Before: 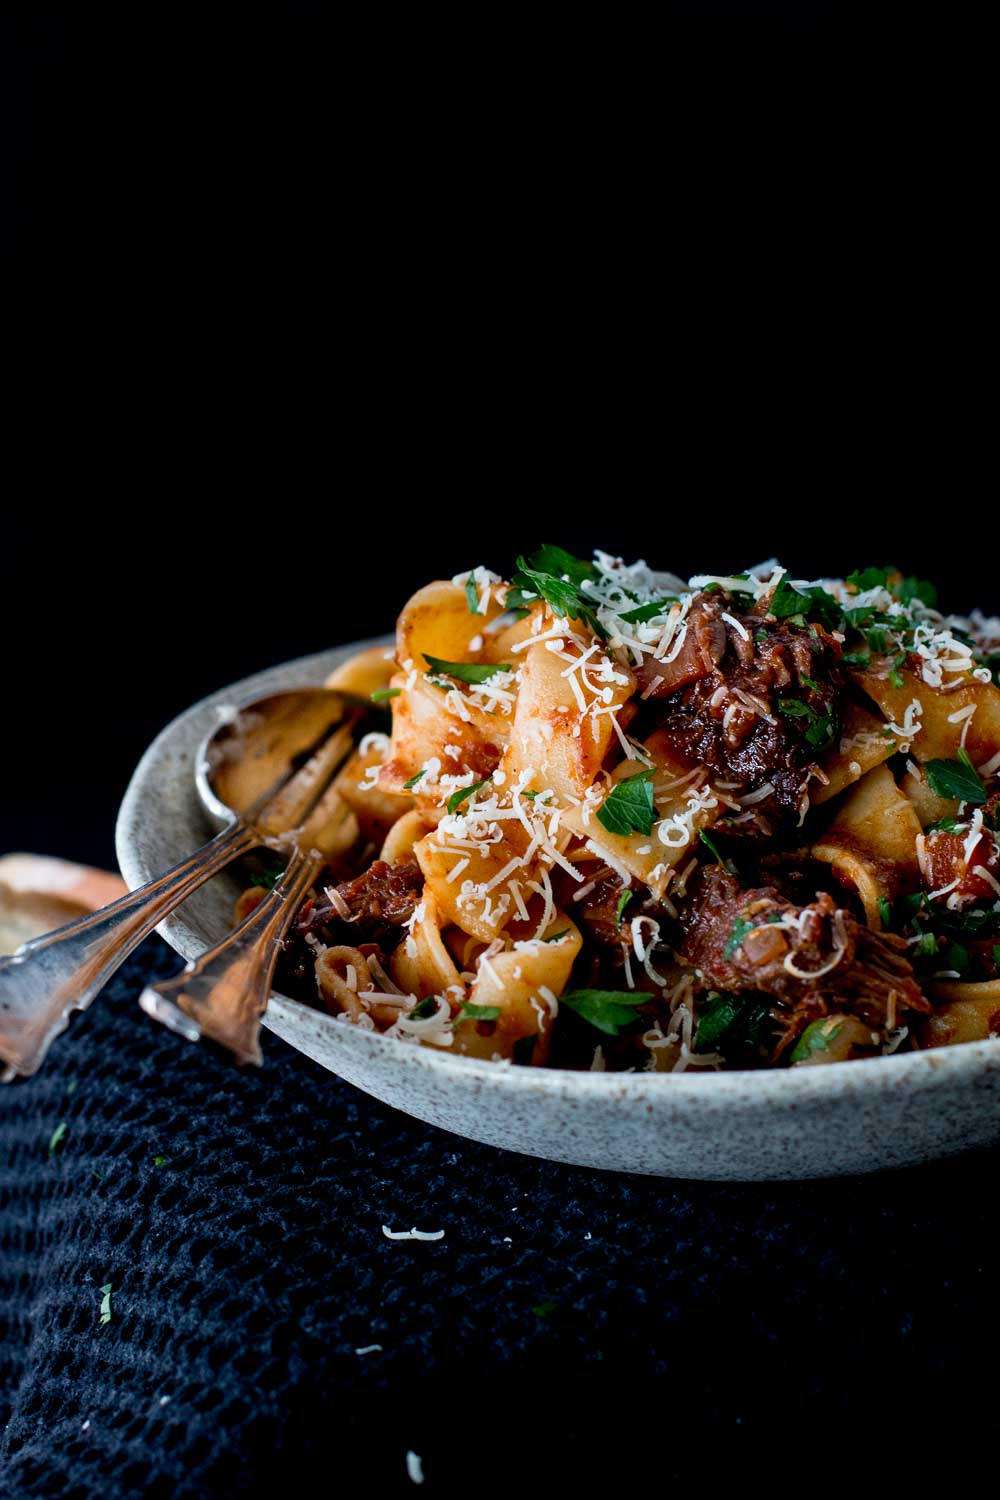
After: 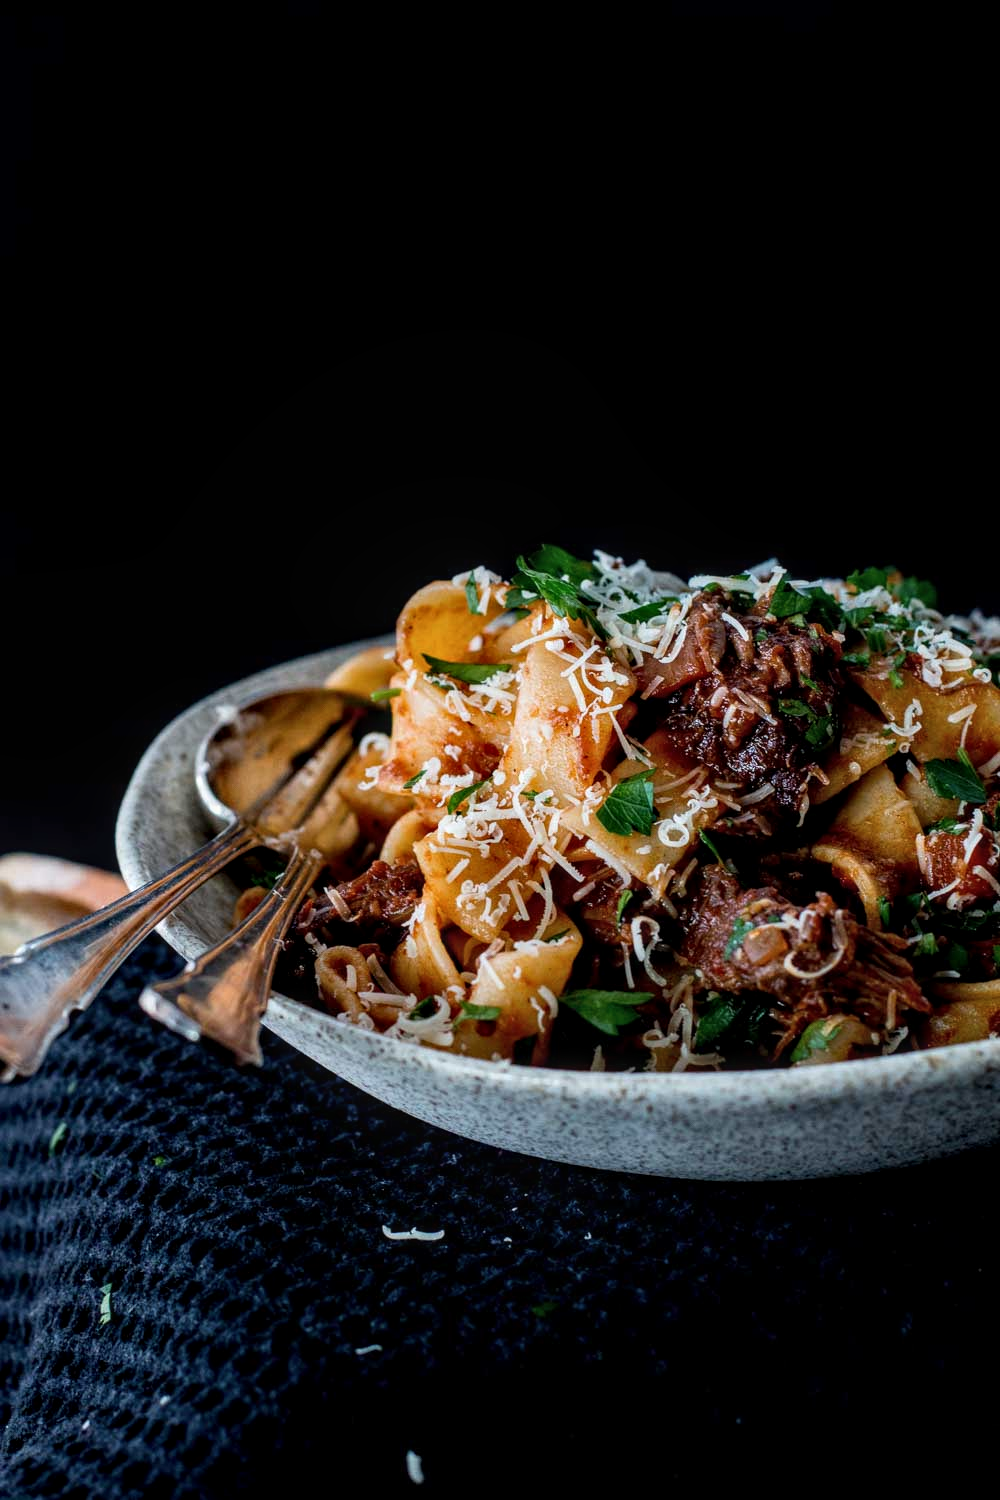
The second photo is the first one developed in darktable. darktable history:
contrast brightness saturation: contrast 0.014, saturation -0.051
local contrast: on, module defaults
